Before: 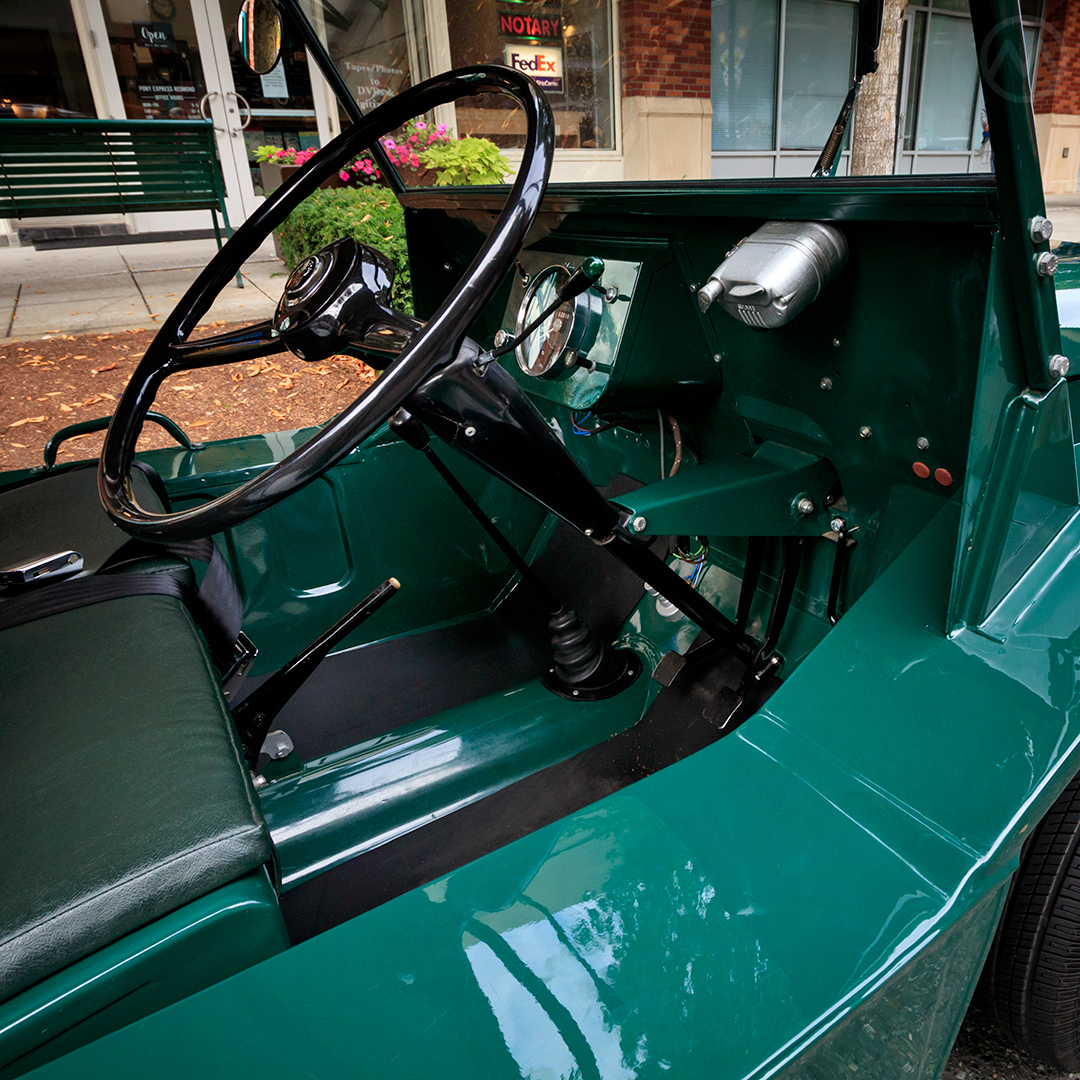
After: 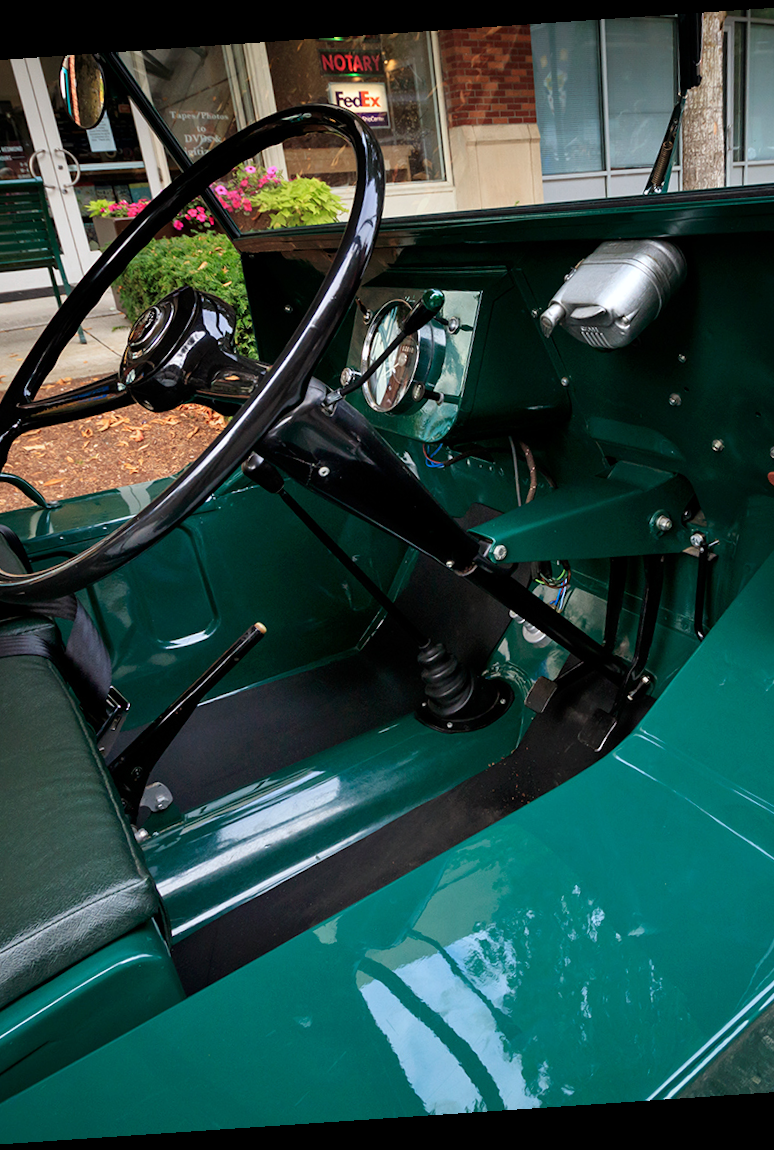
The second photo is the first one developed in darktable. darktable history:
crop: left 15.419%, right 17.914%
rotate and perspective: rotation -4.2°, shear 0.006, automatic cropping off
tone equalizer: on, module defaults
white balance: red 0.986, blue 1.01
